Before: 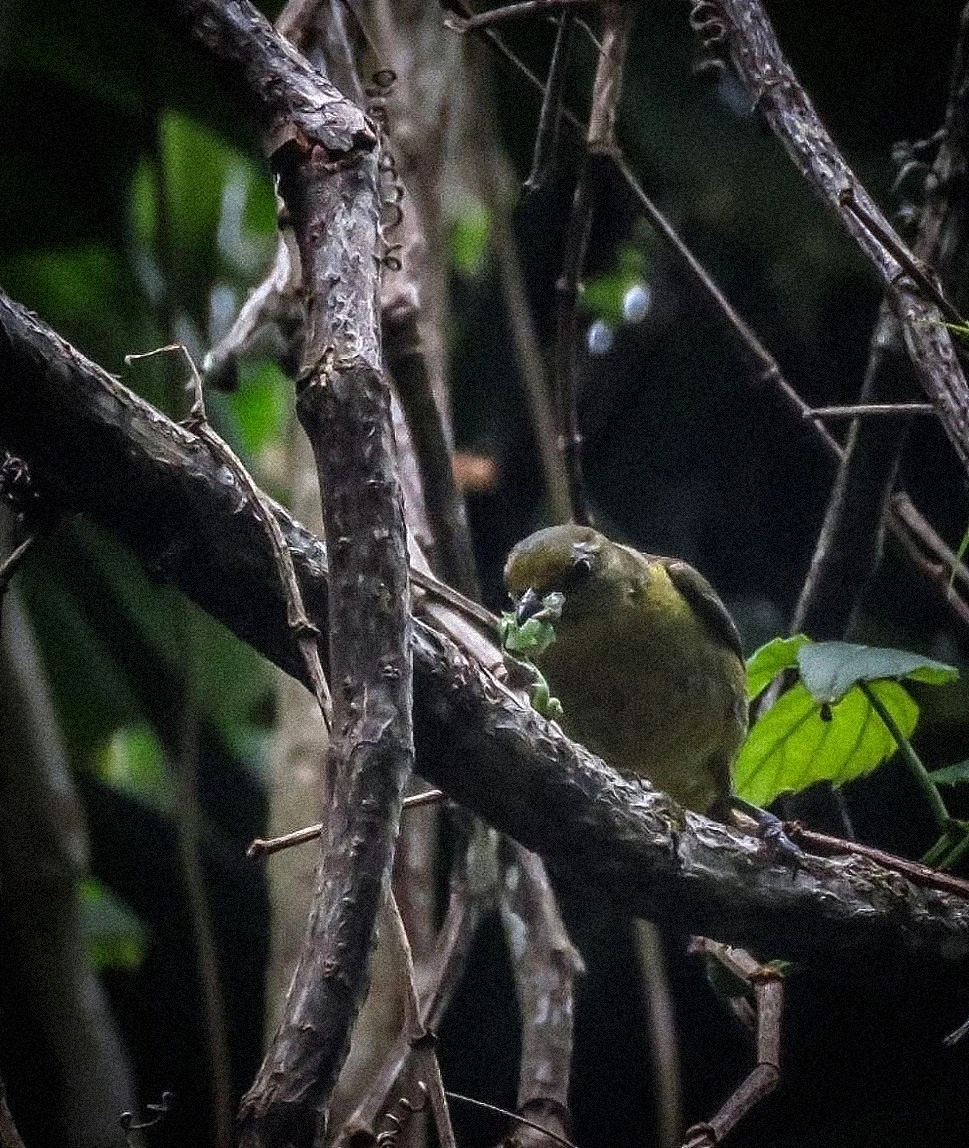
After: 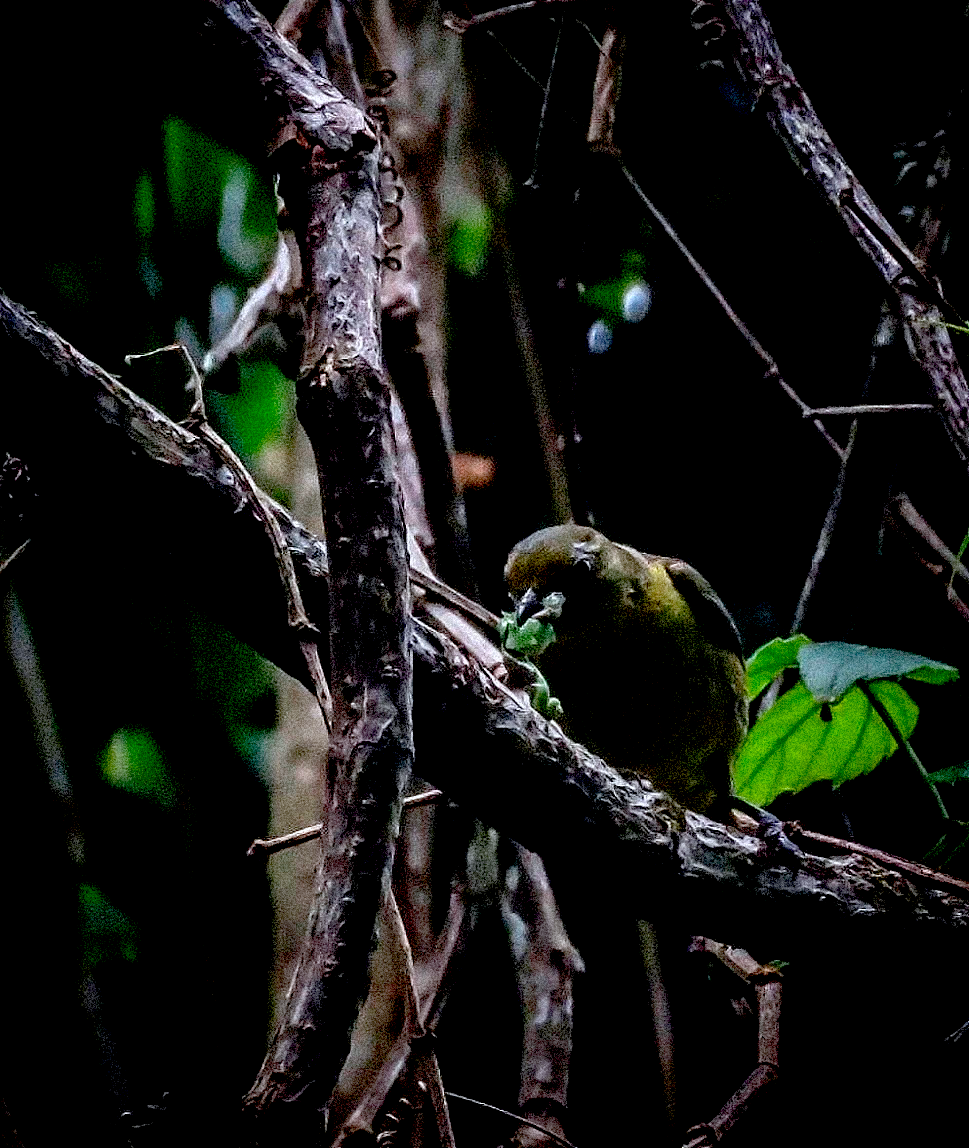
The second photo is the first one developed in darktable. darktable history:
color calibration: x 0.355, y 0.367, temperature 4700.38 K
exposure: black level correction 0.047, exposure 0.013 EV, compensate highlight preservation false
